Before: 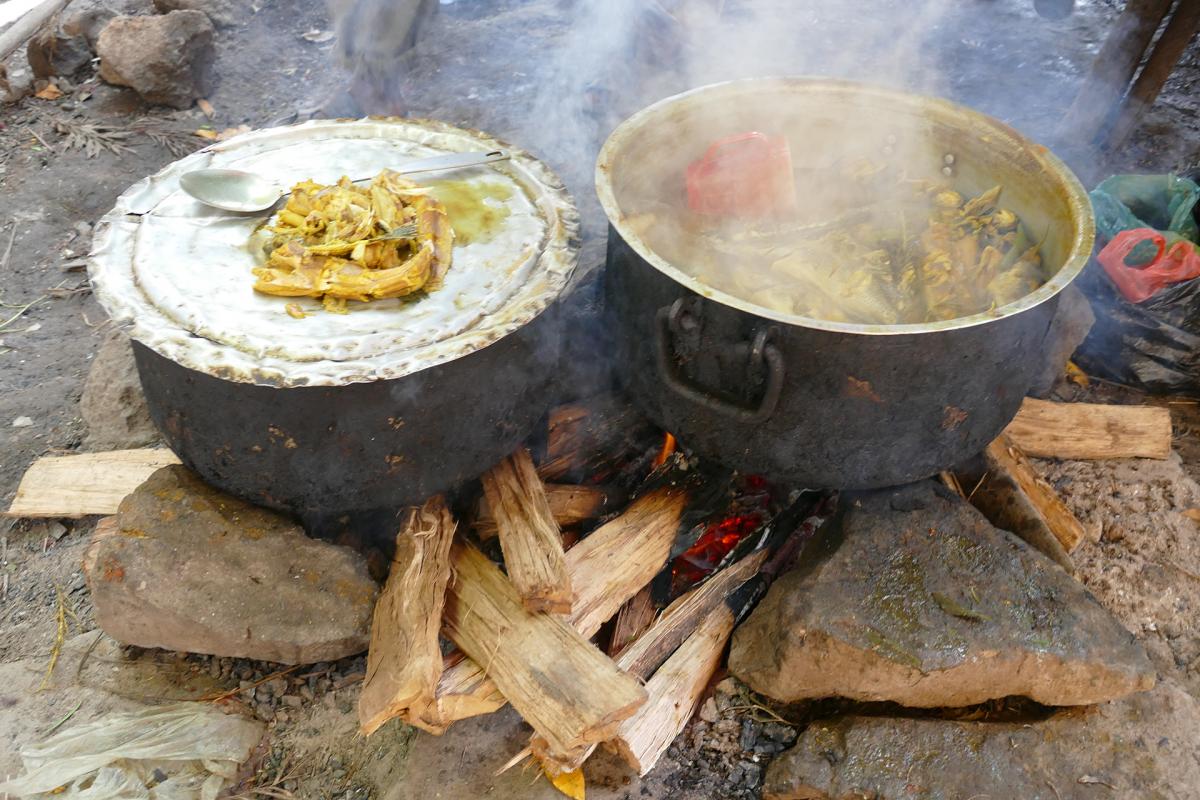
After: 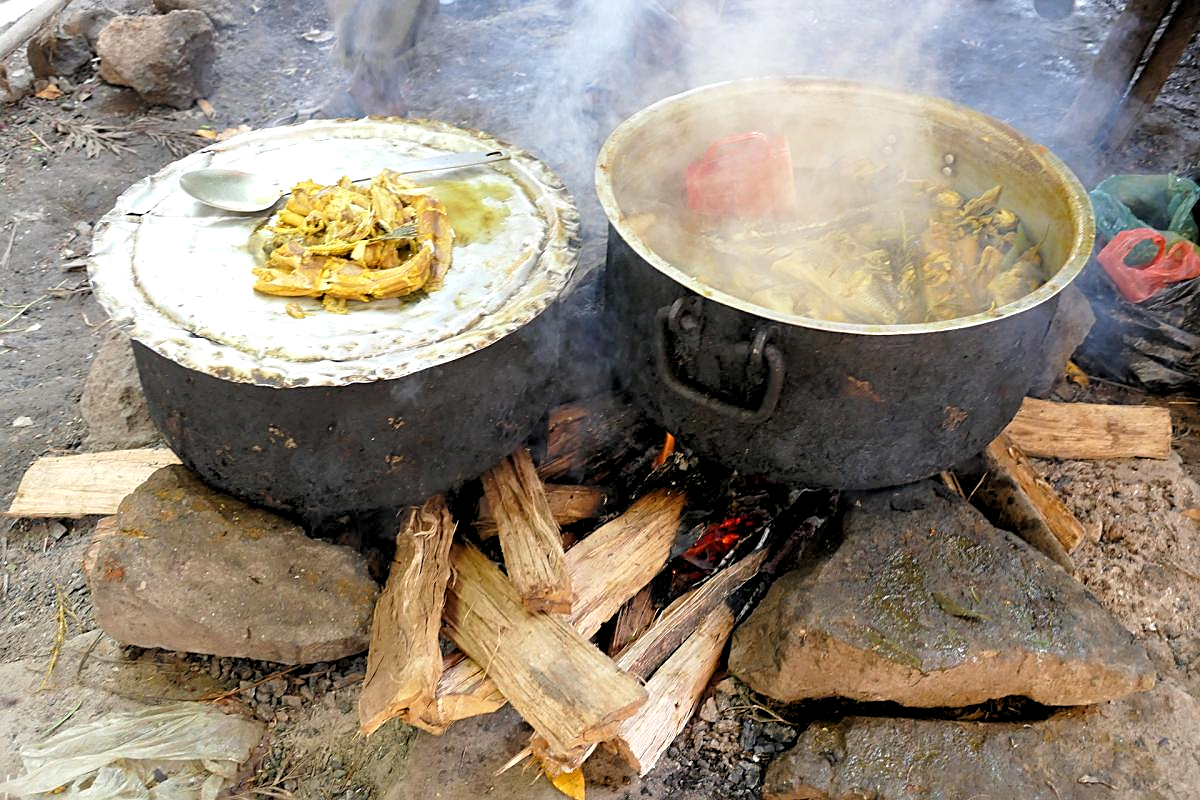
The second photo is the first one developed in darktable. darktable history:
sharpen: on, module defaults
rgb levels: levels [[0.01, 0.419, 0.839], [0, 0.5, 1], [0, 0.5, 1]]
